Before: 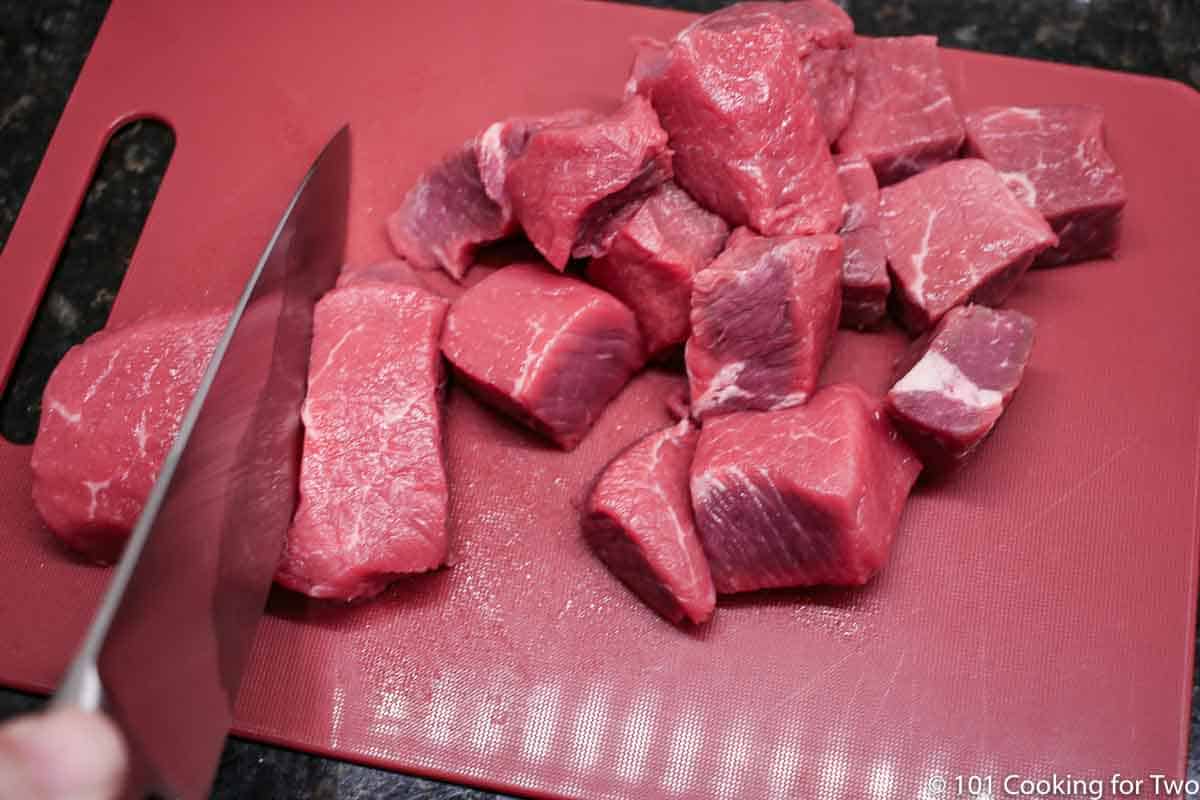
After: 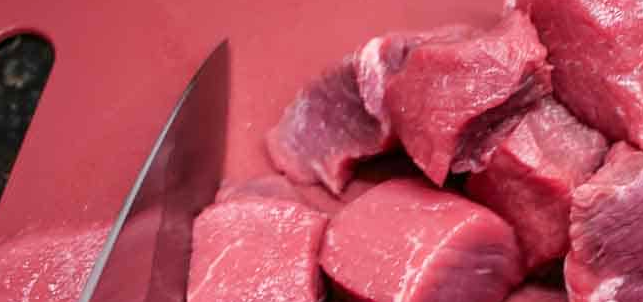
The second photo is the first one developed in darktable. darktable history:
exposure: exposure 0.131 EV, compensate highlight preservation false
crop: left 10.121%, top 10.631%, right 36.218%, bottom 51.526%
